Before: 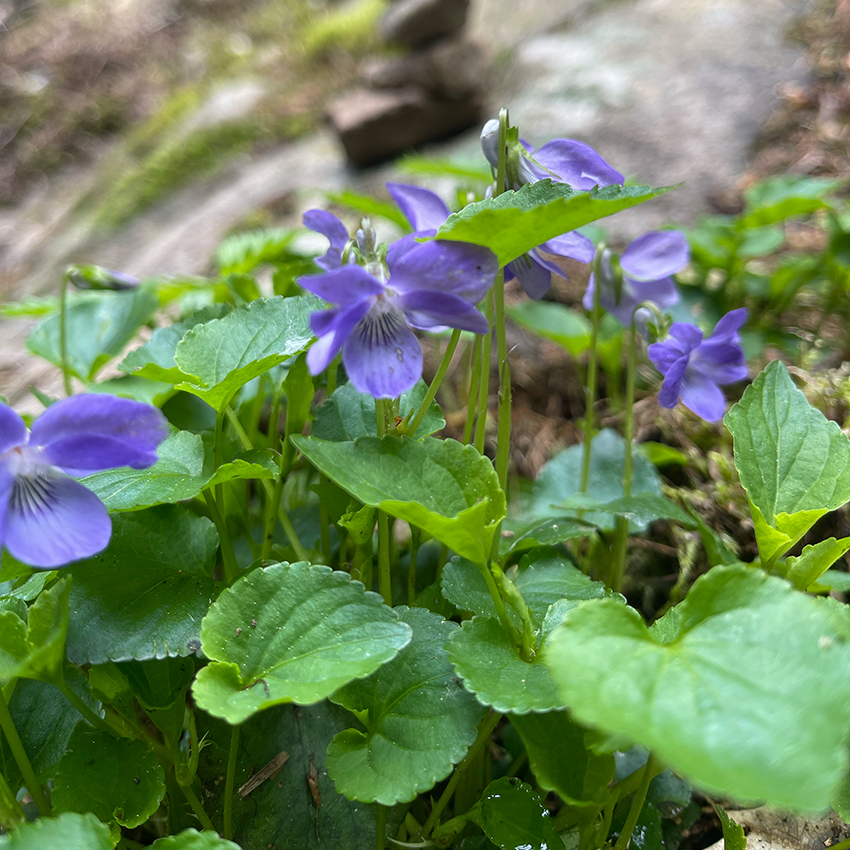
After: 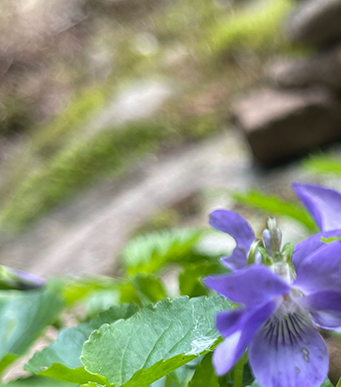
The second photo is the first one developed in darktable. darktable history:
crop and rotate: left 11.274%, top 0.084%, right 48.496%, bottom 54.296%
